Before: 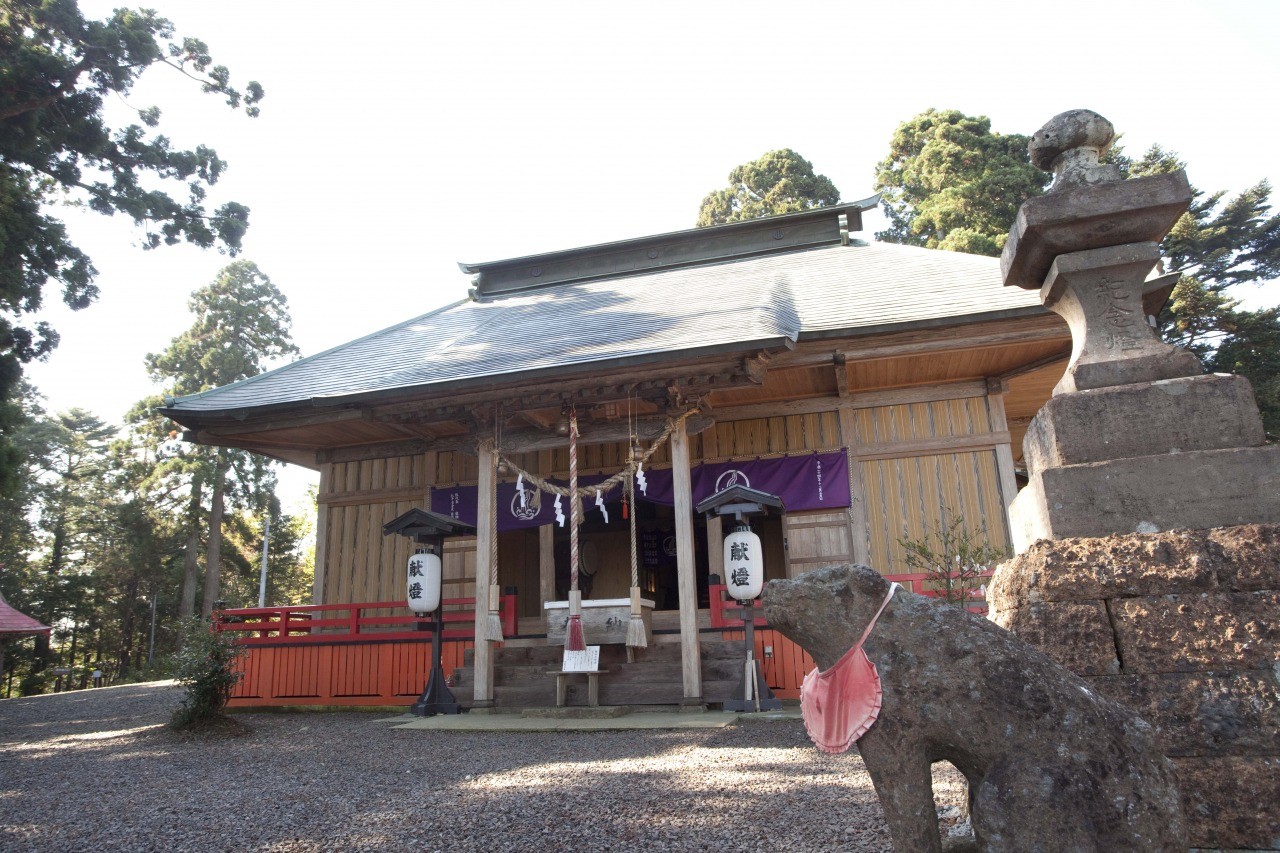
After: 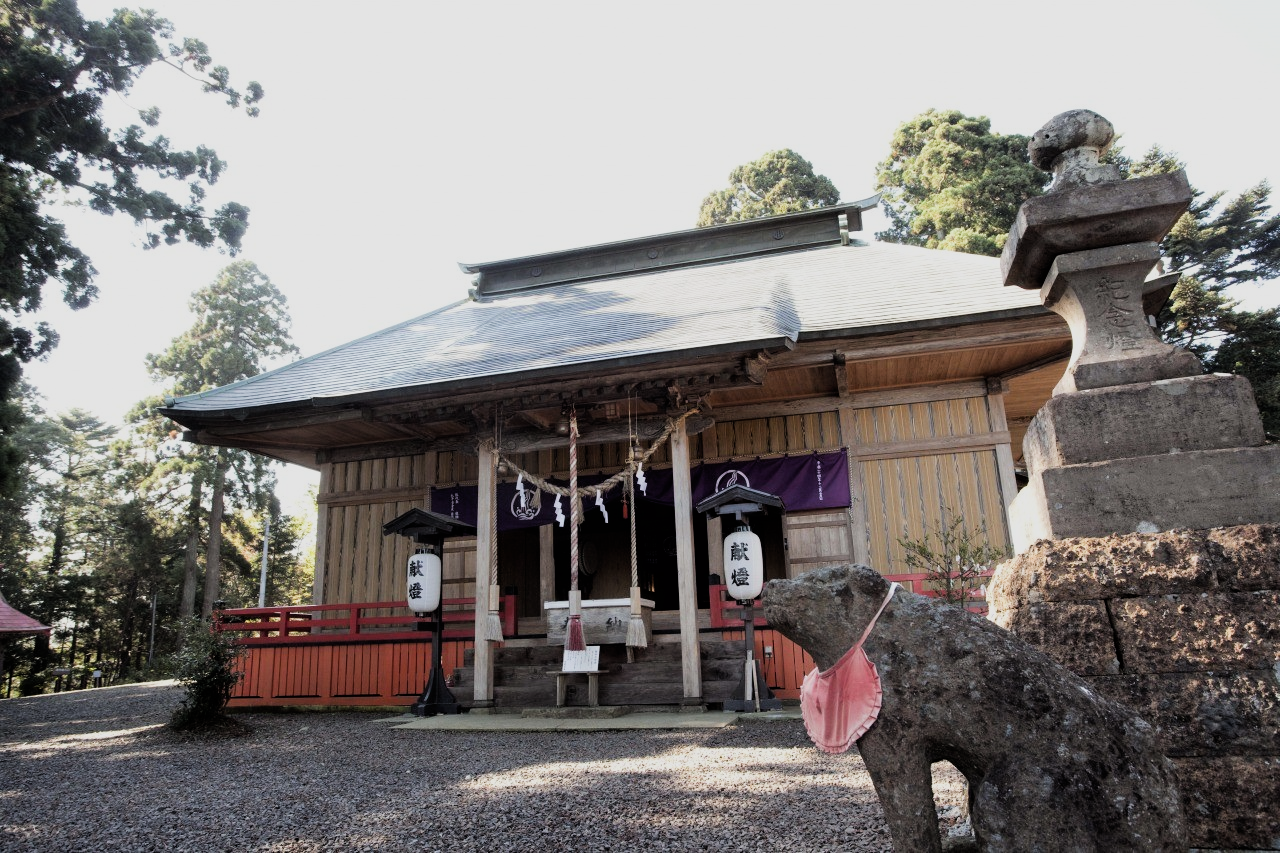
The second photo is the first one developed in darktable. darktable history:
filmic rgb: black relative exposure -5.09 EV, white relative exposure 3.97 EV, hardness 2.91, contrast 1.3, highlights saturation mix -29.23%
